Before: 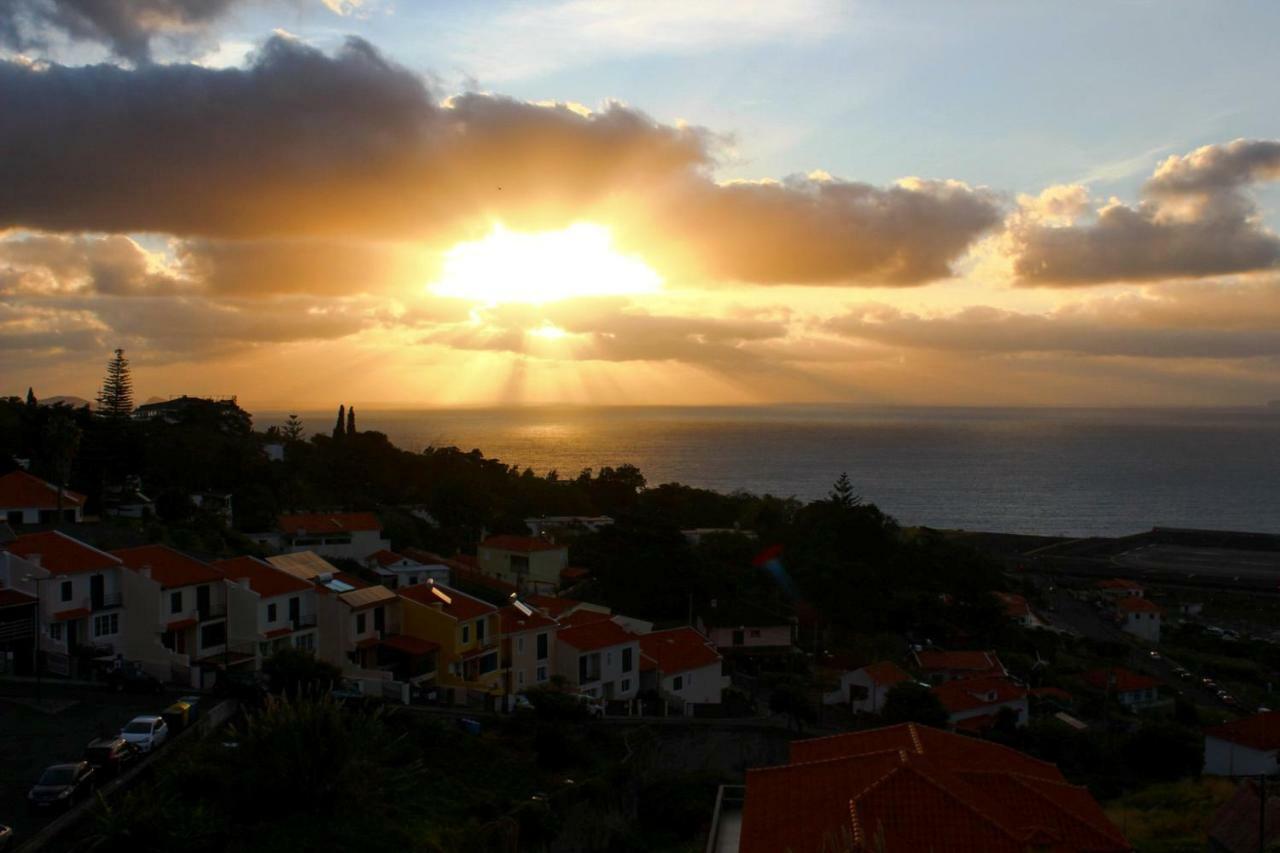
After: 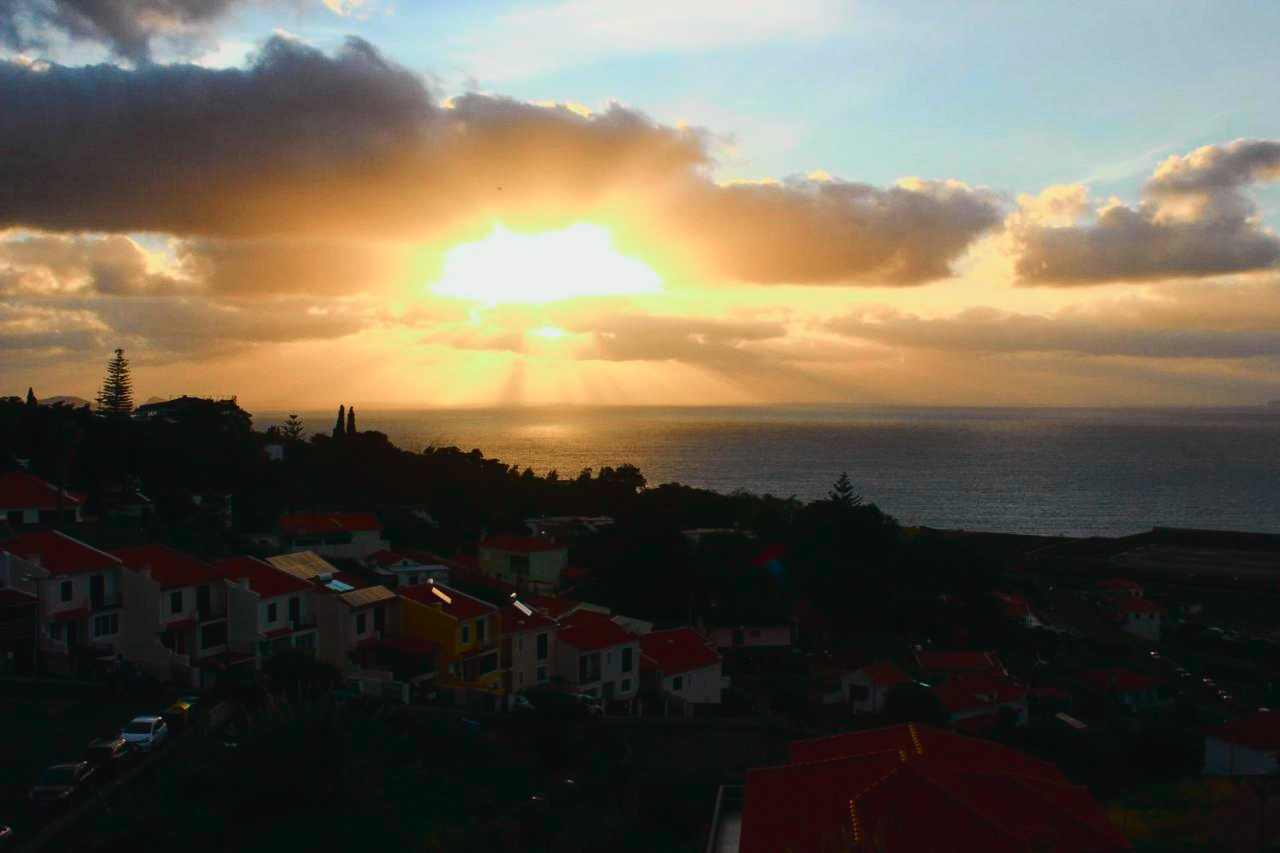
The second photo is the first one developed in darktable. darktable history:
tone curve: curves: ch0 [(0, 0.029) (0.099, 0.082) (0.264, 0.253) (0.447, 0.481) (0.678, 0.721) (0.828, 0.857) (0.992, 0.94)]; ch1 [(0, 0) (0.311, 0.266) (0.411, 0.374) (0.481, 0.458) (0.501, 0.499) (0.514, 0.512) (0.575, 0.577) (0.643, 0.648) (0.682, 0.674) (0.802, 0.812) (1, 1)]; ch2 [(0, 0) (0.259, 0.207) (0.323, 0.311) (0.376, 0.353) (0.463, 0.456) (0.498, 0.498) (0.524, 0.512) (0.574, 0.582) (0.648, 0.653) (0.768, 0.728) (1, 1)], color space Lab, independent channels, preserve colors none
